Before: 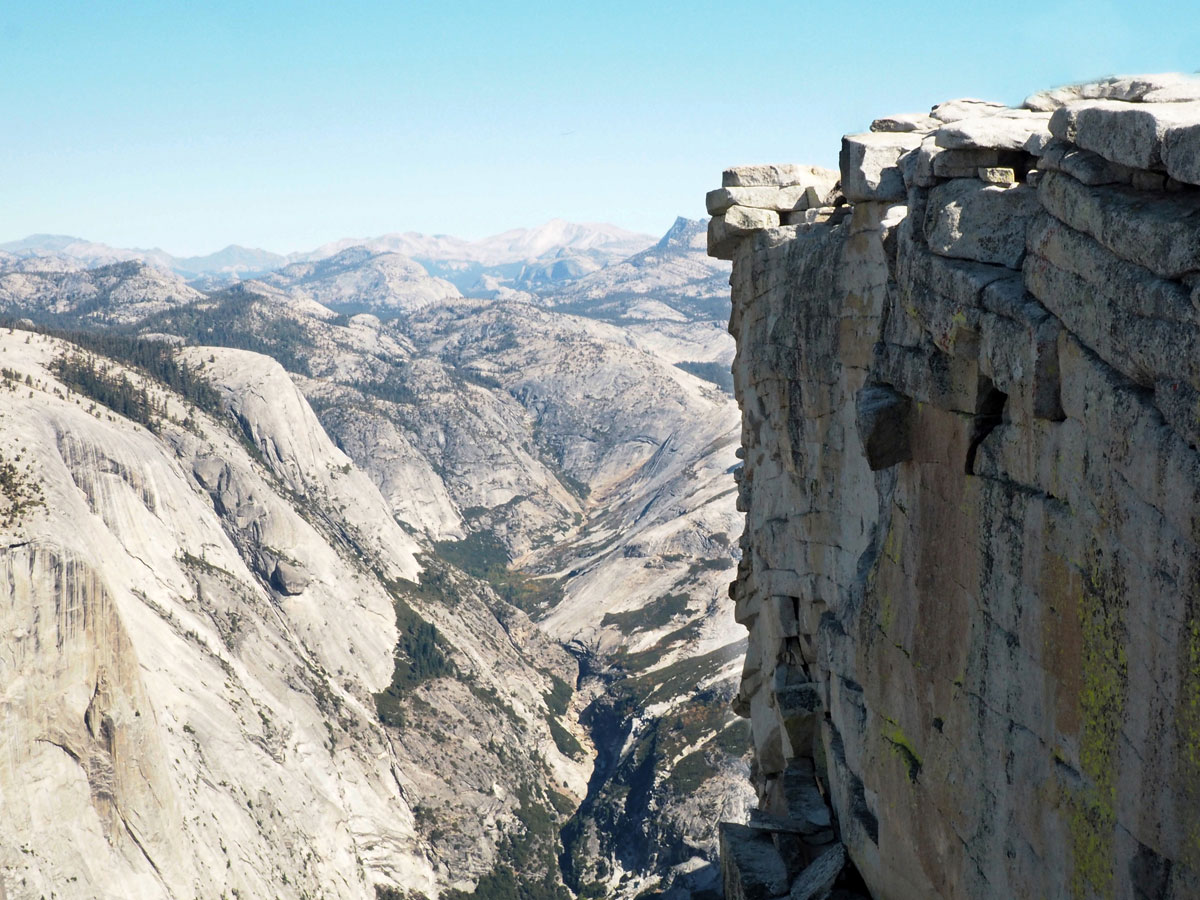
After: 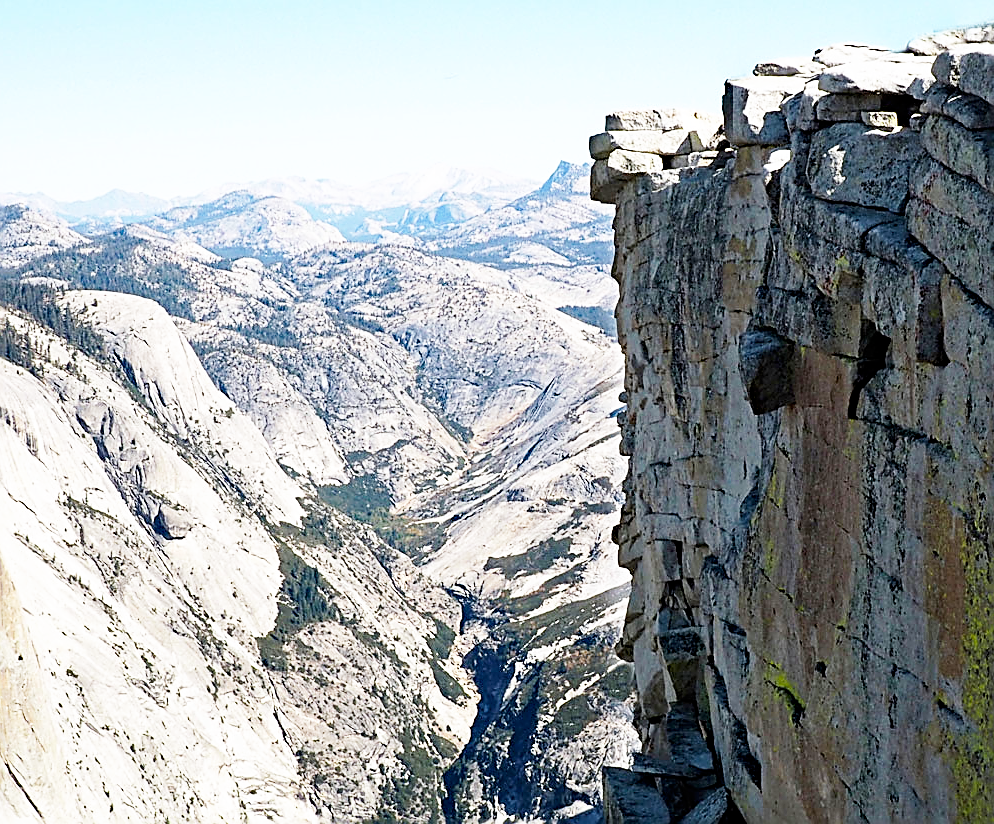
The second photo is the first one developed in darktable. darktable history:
crop: left 9.807%, top 6.259%, right 7.334%, bottom 2.177%
white balance: red 0.98, blue 1.034
sharpen: radius 1.685, amount 1.294
base curve: curves: ch0 [(0, 0) (0.005, 0.002) (0.15, 0.3) (0.4, 0.7) (0.75, 0.95) (1, 1)], preserve colors none
haze removal: strength 0.29, distance 0.25, compatibility mode true, adaptive false
